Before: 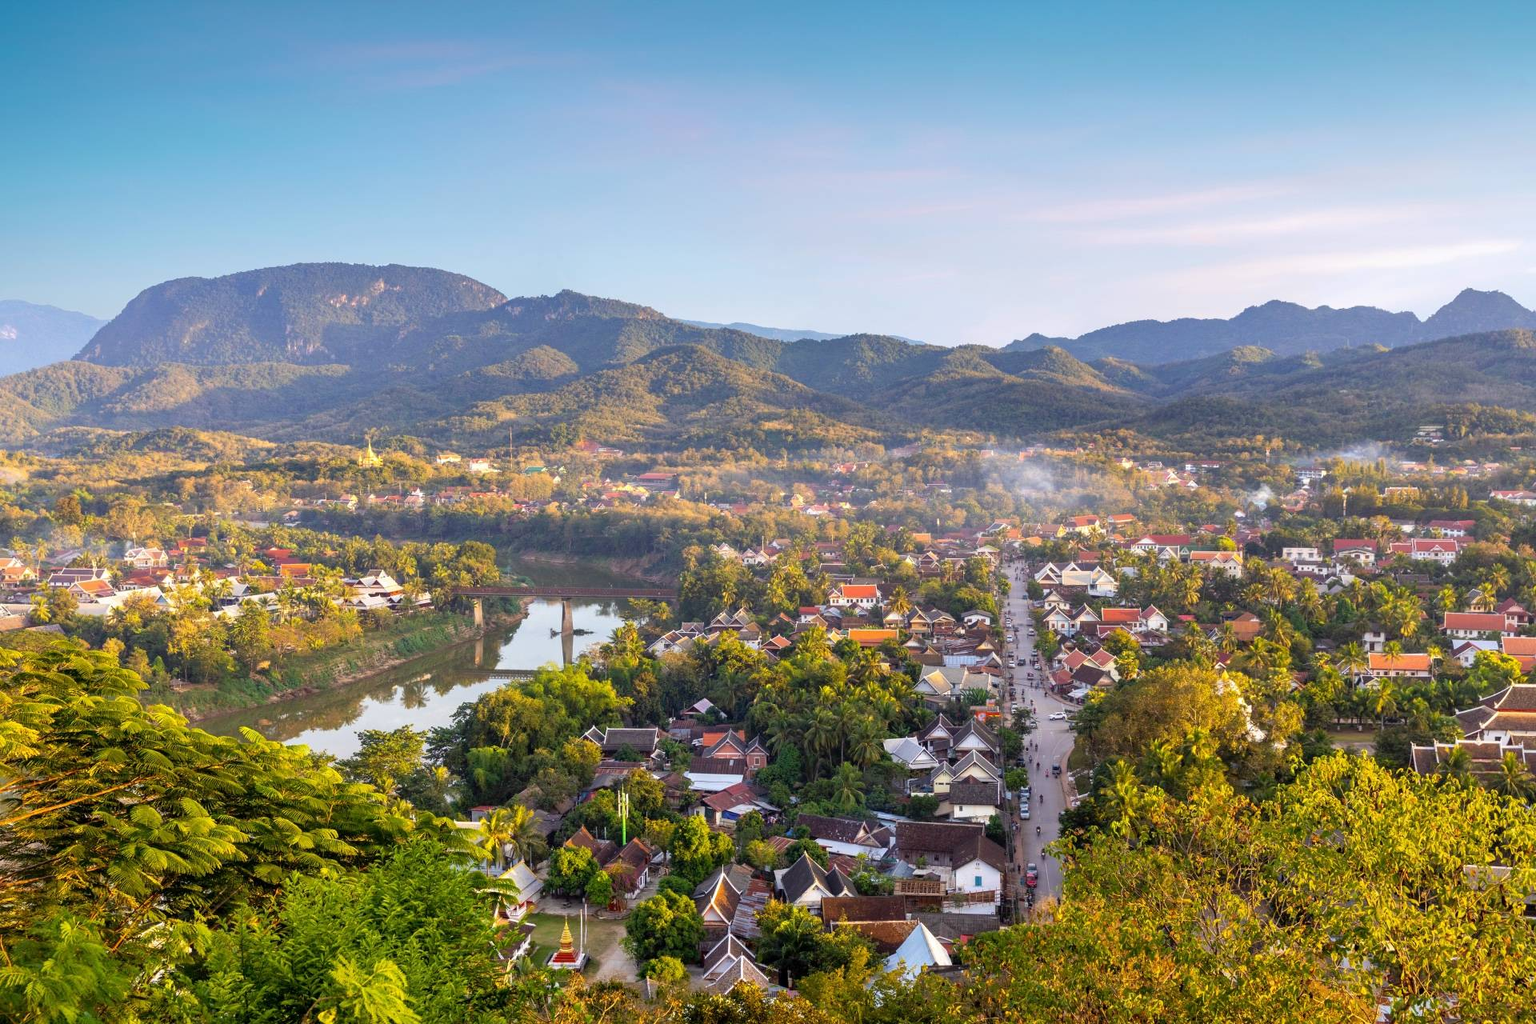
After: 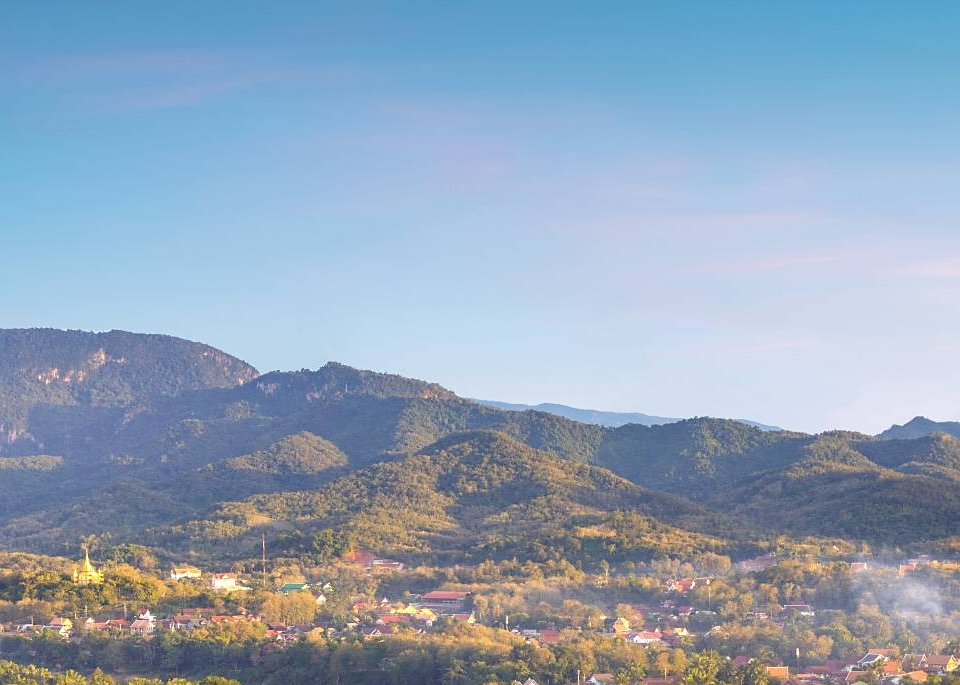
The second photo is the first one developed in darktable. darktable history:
crop: left 19.556%, right 30.401%, bottom 46.458%
sharpen: radius 1.458, amount 0.398, threshold 1.271
rotate and perspective: automatic cropping original format, crop left 0, crop top 0
